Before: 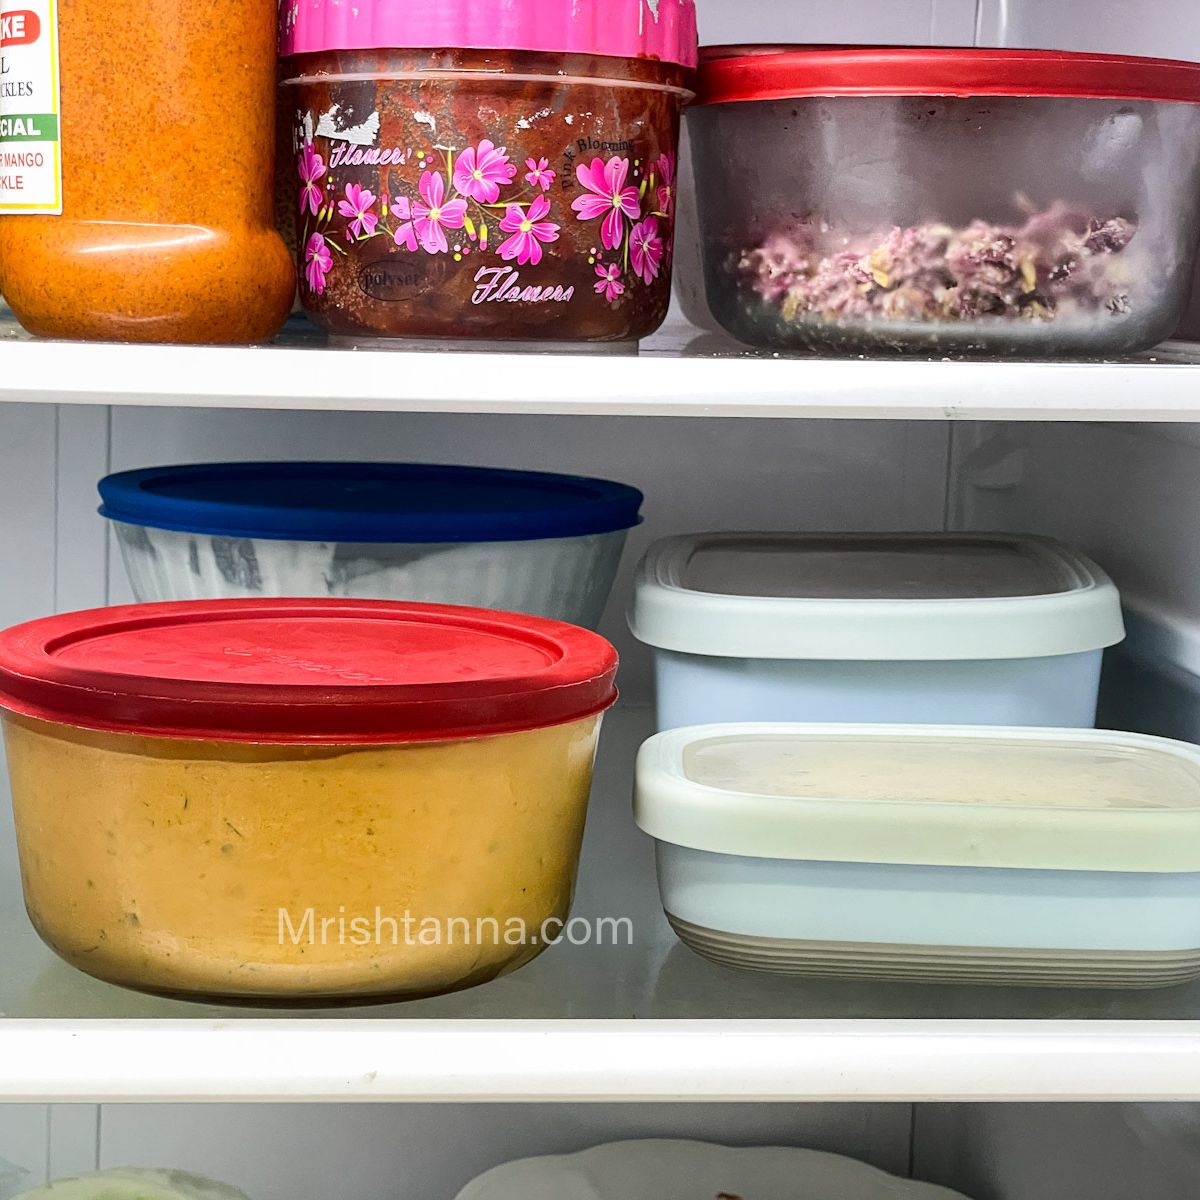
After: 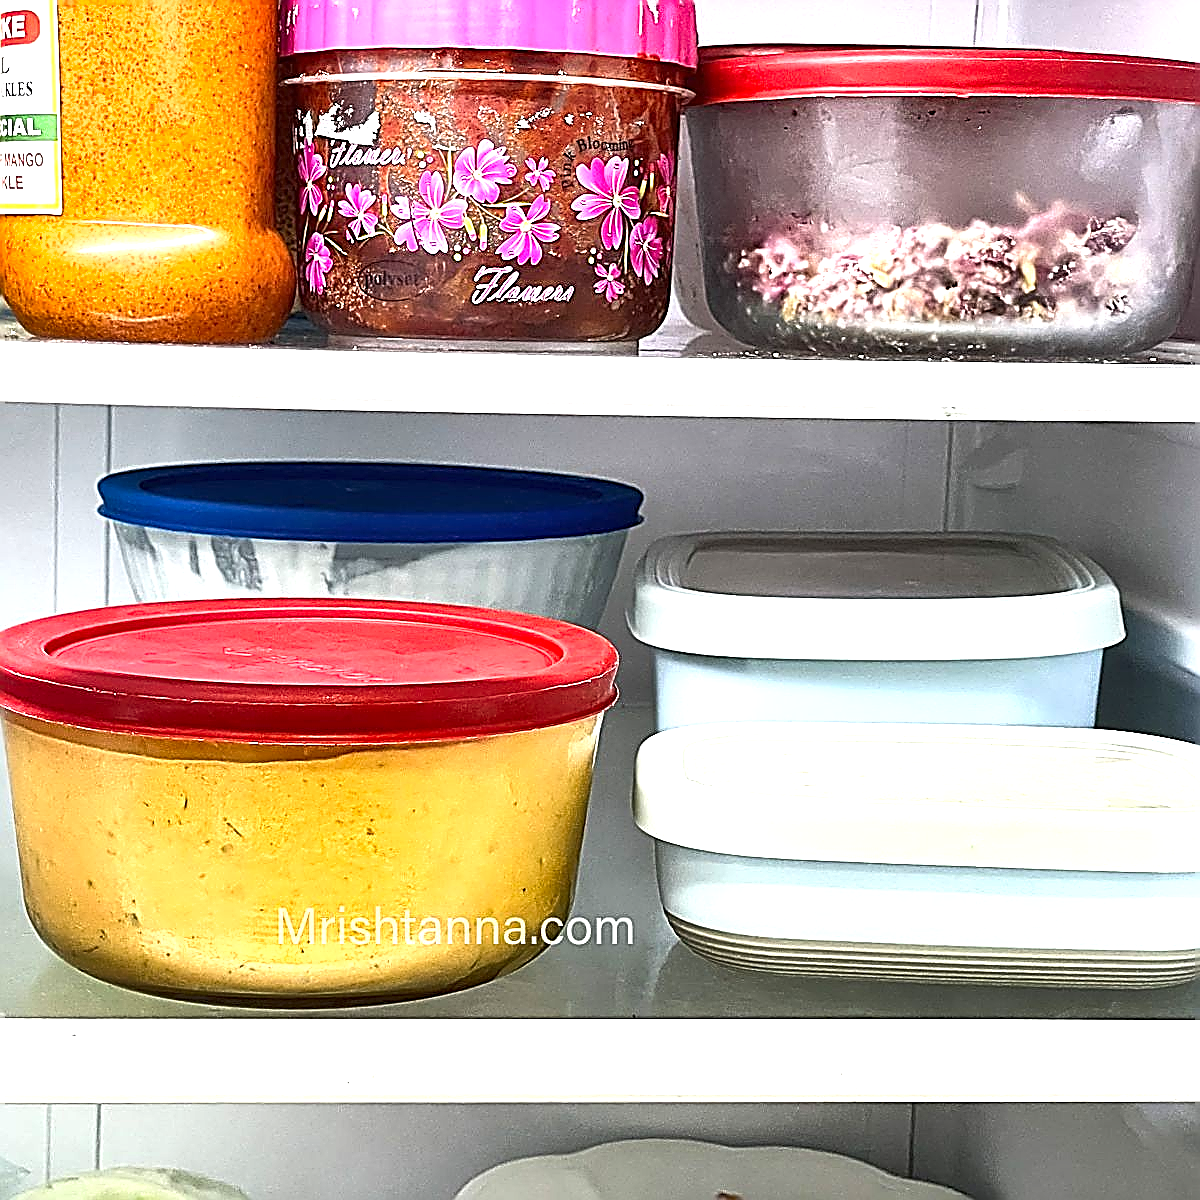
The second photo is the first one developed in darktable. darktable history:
shadows and highlights: shadows 32, highlights -32, soften with gaussian
exposure: black level correction 0, exposure 1.1 EV, compensate highlight preservation false
sharpen: amount 2
tone equalizer: on, module defaults
